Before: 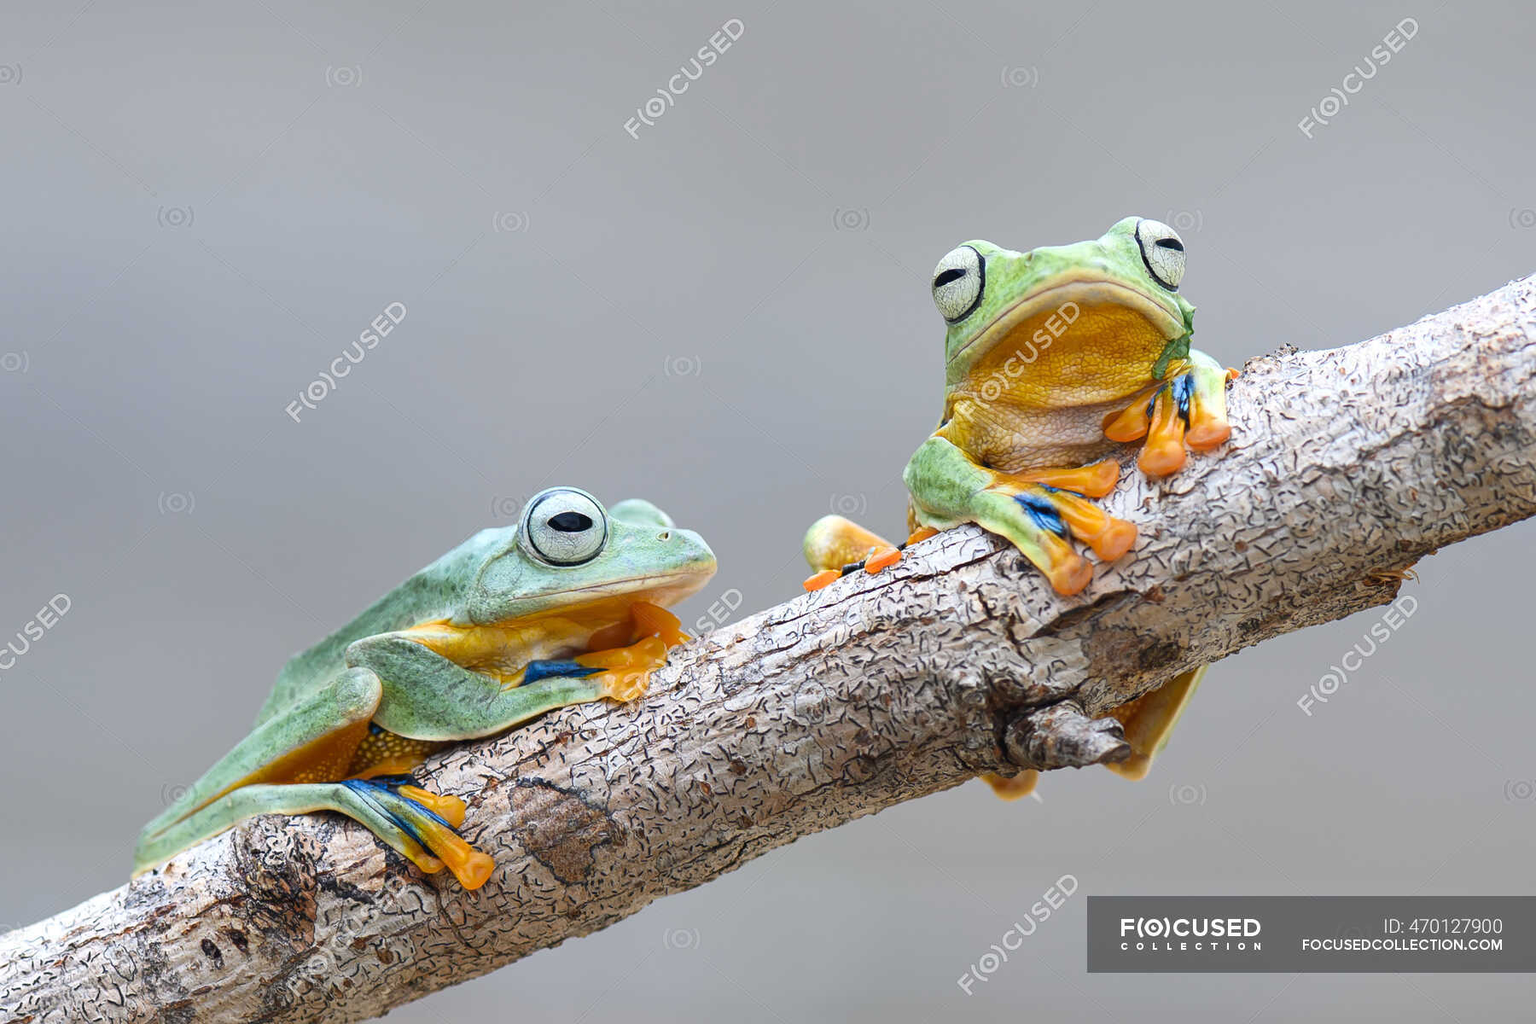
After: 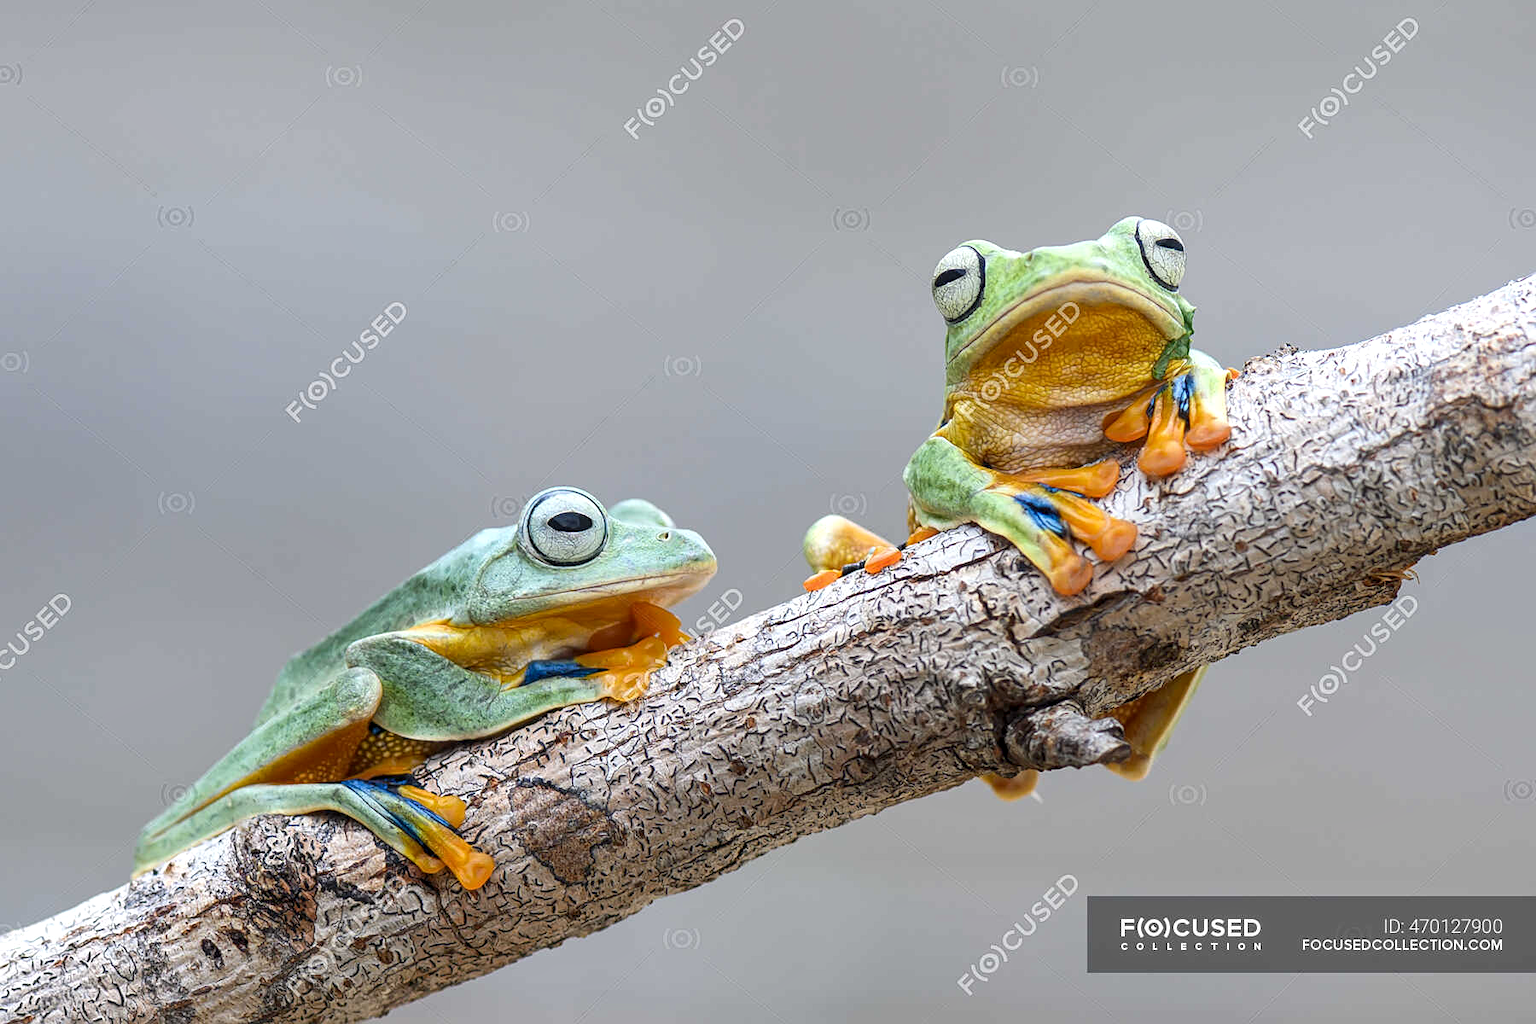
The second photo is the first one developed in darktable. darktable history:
sharpen: amount 0.209
local contrast: on, module defaults
